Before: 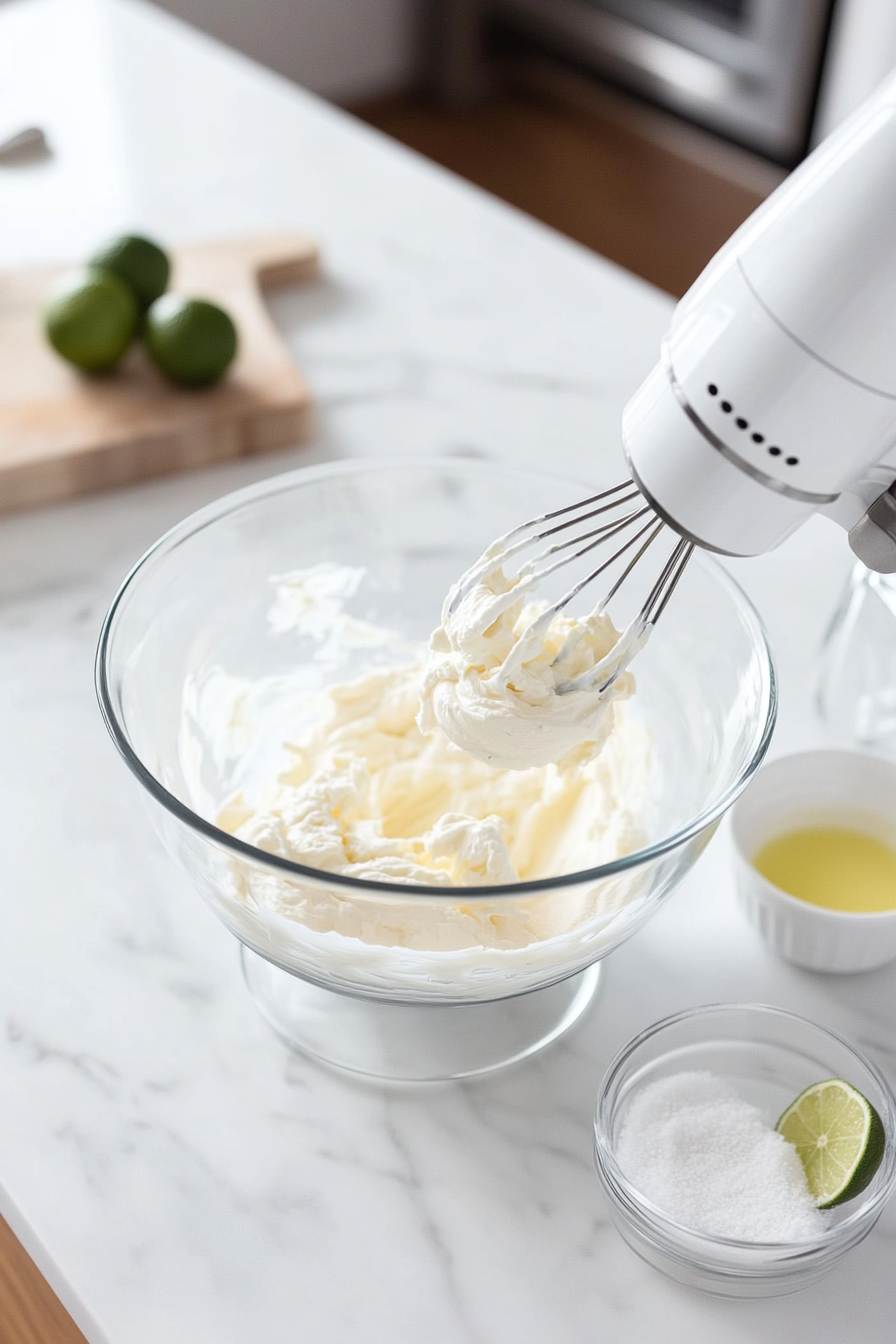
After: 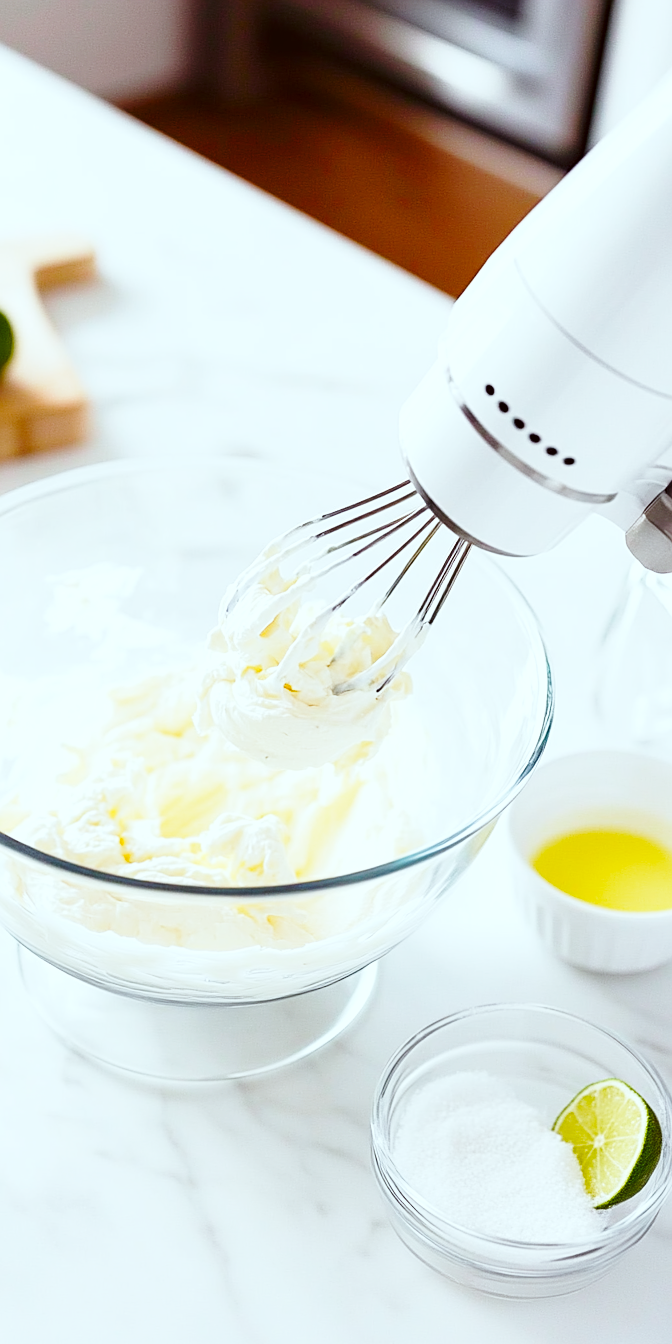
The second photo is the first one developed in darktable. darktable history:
color balance rgb: perceptual saturation grading › global saturation 23.922%, perceptual saturation grading › highlights -24.616%, perceptual saturation grading › mid-tones 23.924%, perceptual saturation grading › shadows 40.134%, global vibrance 39.503%
tone equalizer: on, module defaults
sharpen: on, module defaults
crop and rotate: left 24.914%
base curve: curves: ch0 [(0, 0) (0.028, 0.03) (0.121, 0.232) (0.46, 0.748) (0.859, 0.968) (1, 1)], preserve colors none
color correction: highlights a* -4.89, highlights b* -3.15, shadows a* 4.17, shadows b* 4.28
